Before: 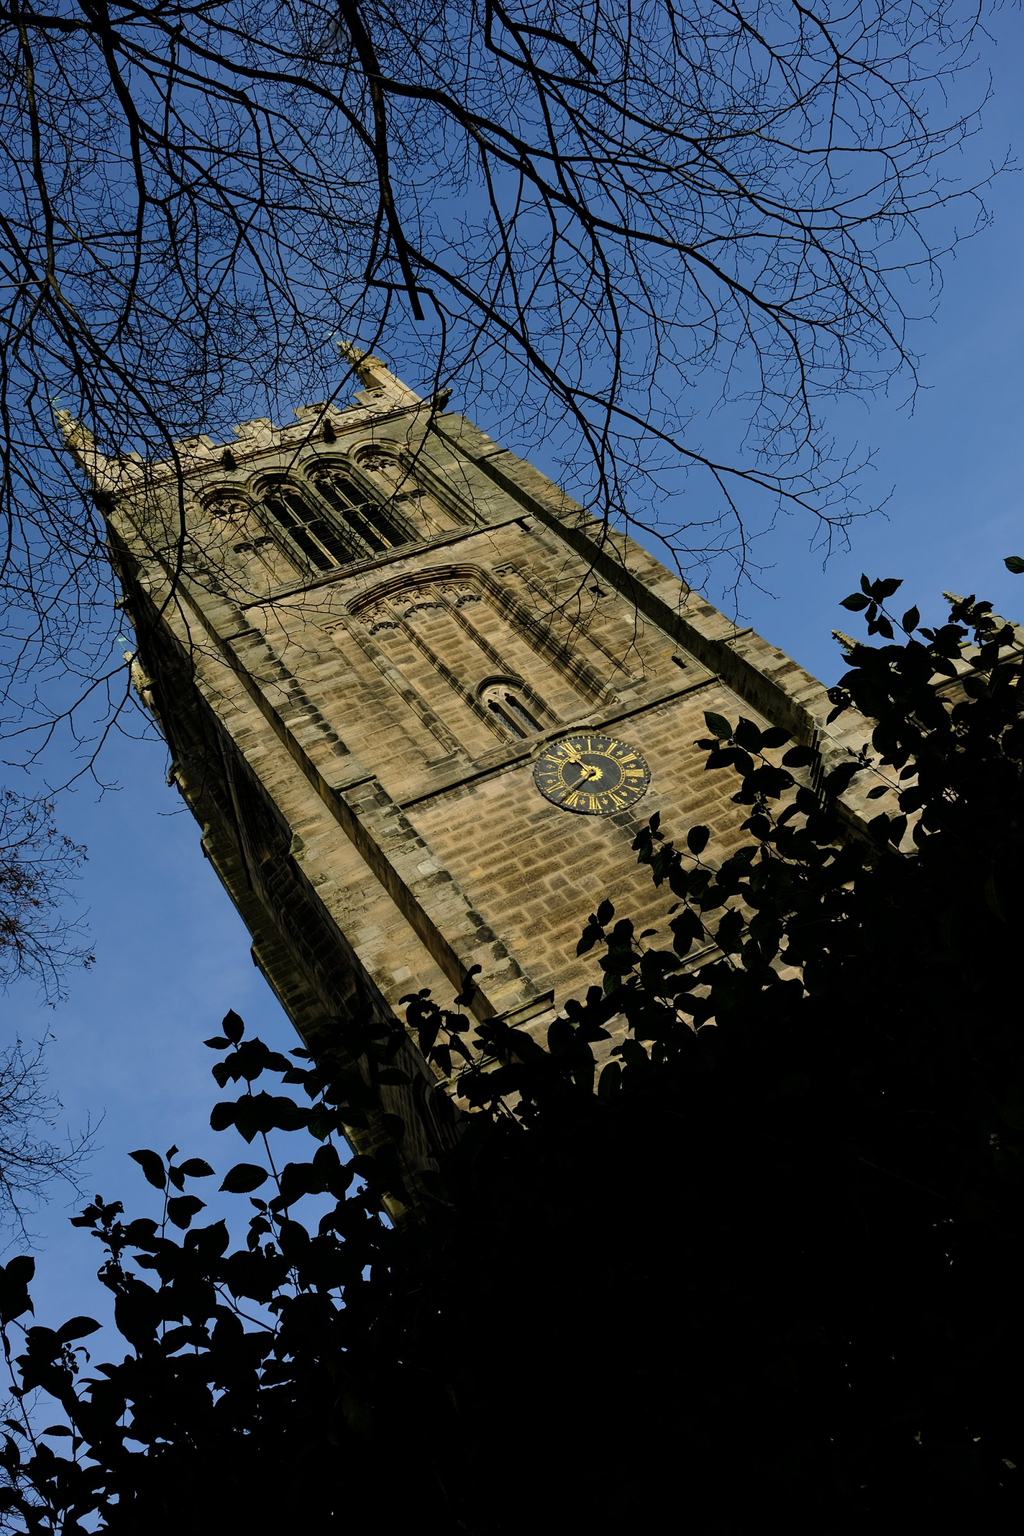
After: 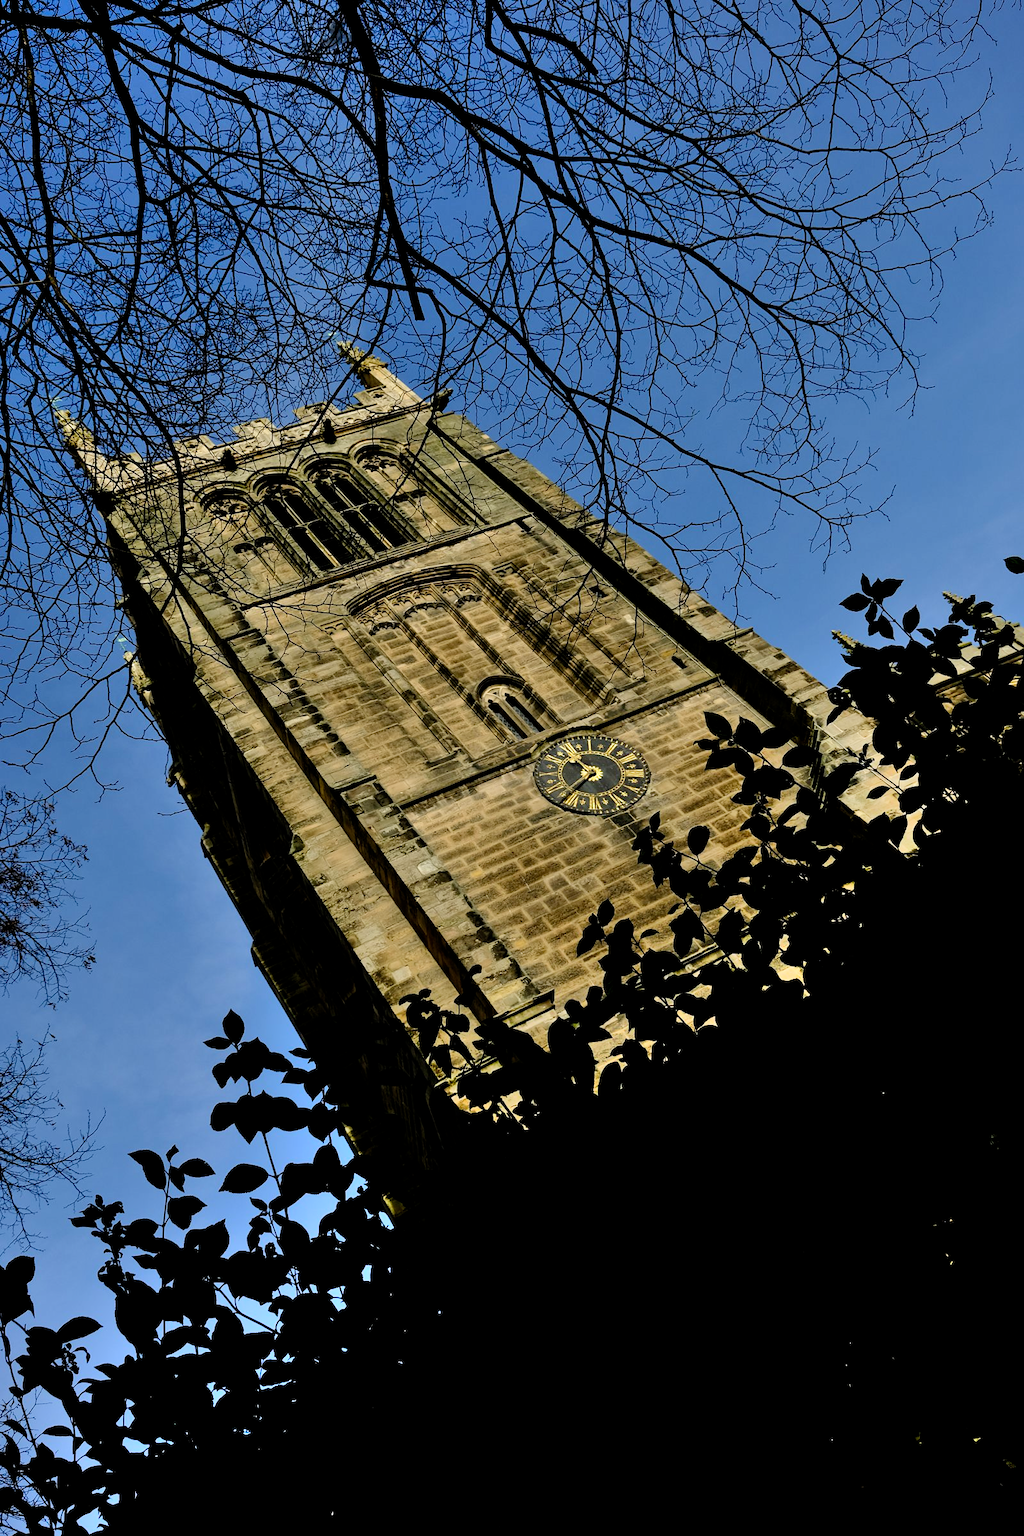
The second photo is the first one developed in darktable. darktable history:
shadows and highlights: soften with gaussian
filmic rgb: black relative exposure -8.7 EV, white relative exposure 2.7 EV, threshold 3 EV, target black luminance 0%, hardness 6.25, latitude 75%, contrast 1.325, highlights saturation mix -5%, preserve chrominance no, color science v5 (2021), iterations of high-quality reconstruction 0, enable highlight reconstruction true
